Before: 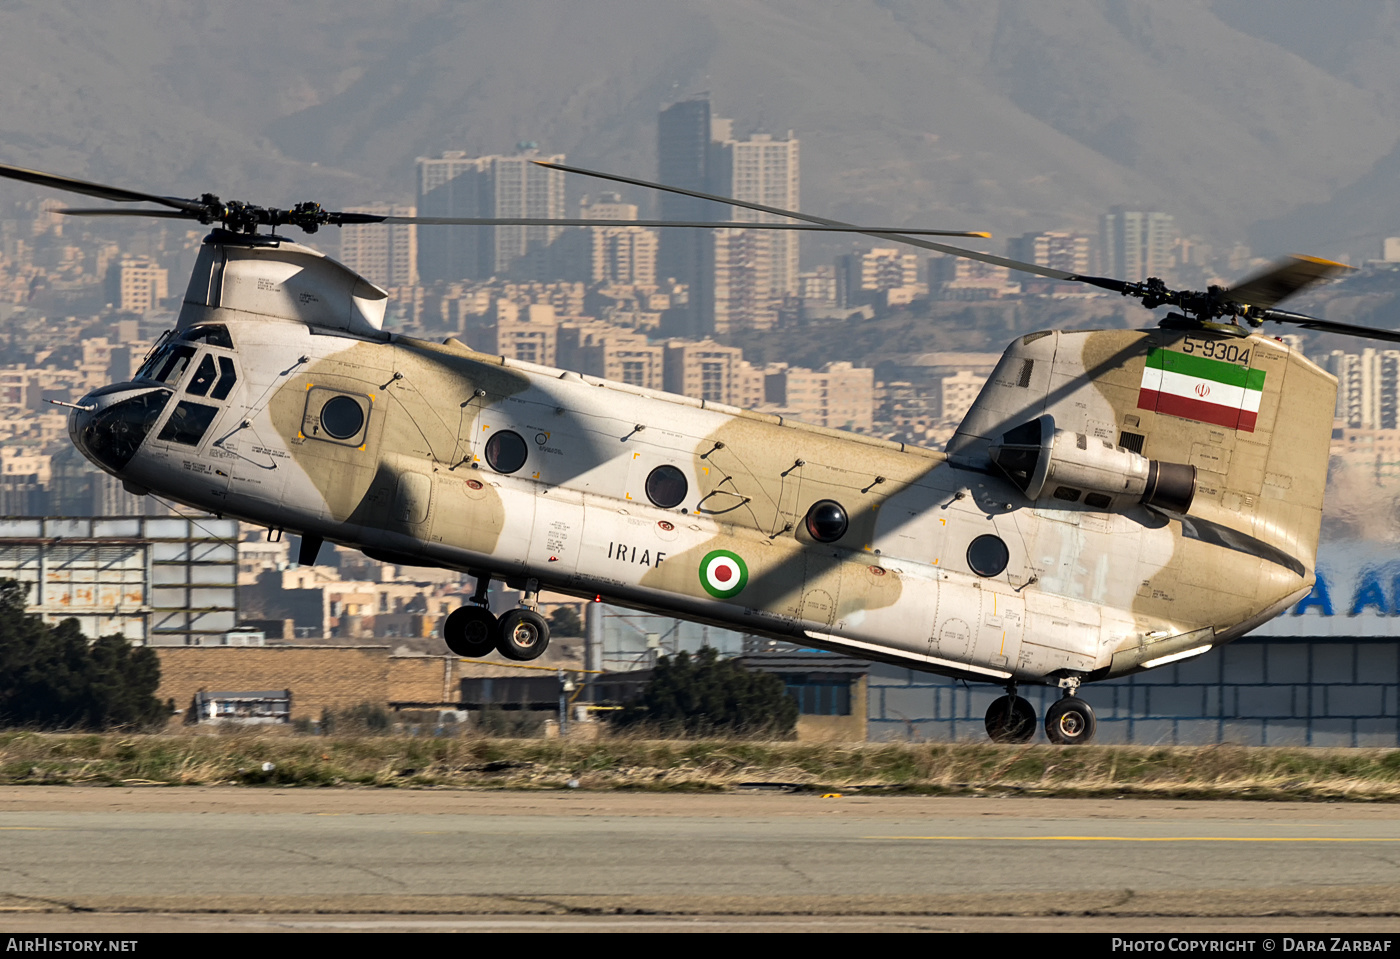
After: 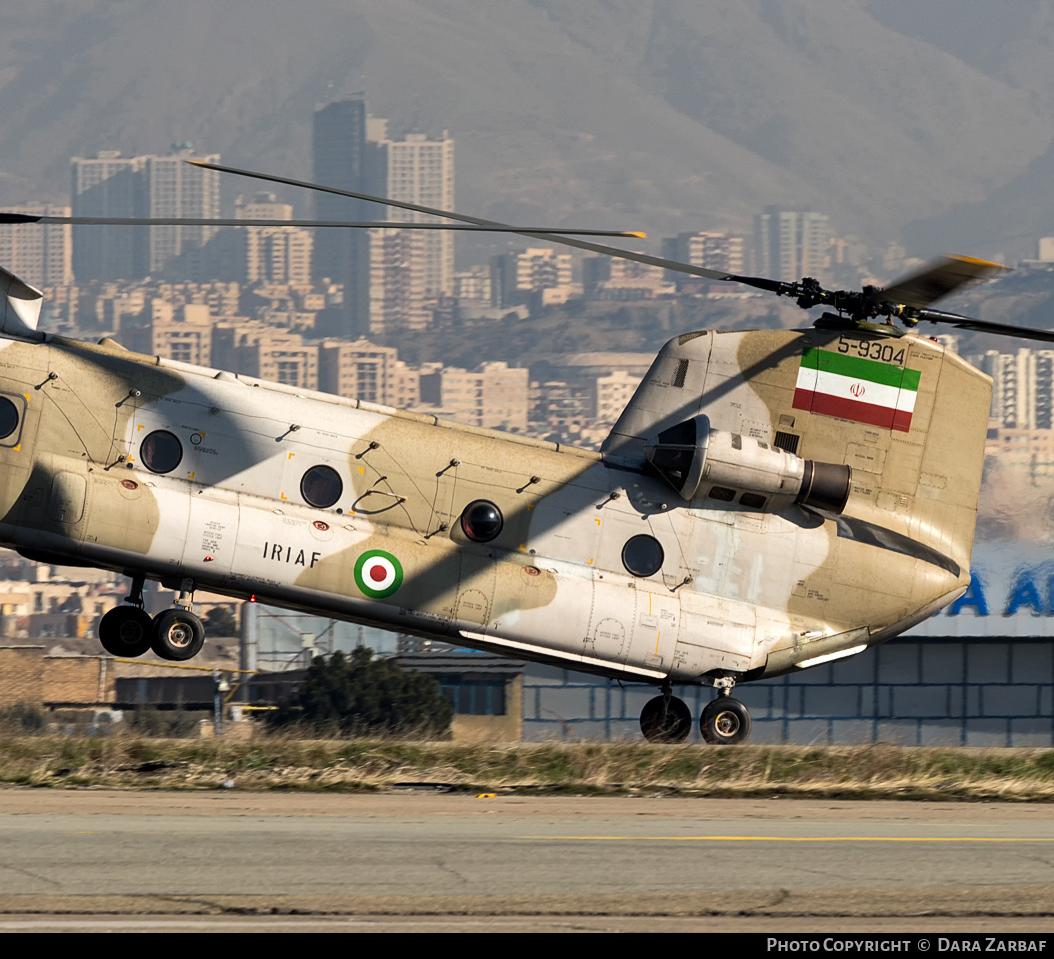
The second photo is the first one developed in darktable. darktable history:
crop and rotate: left 24.644%
